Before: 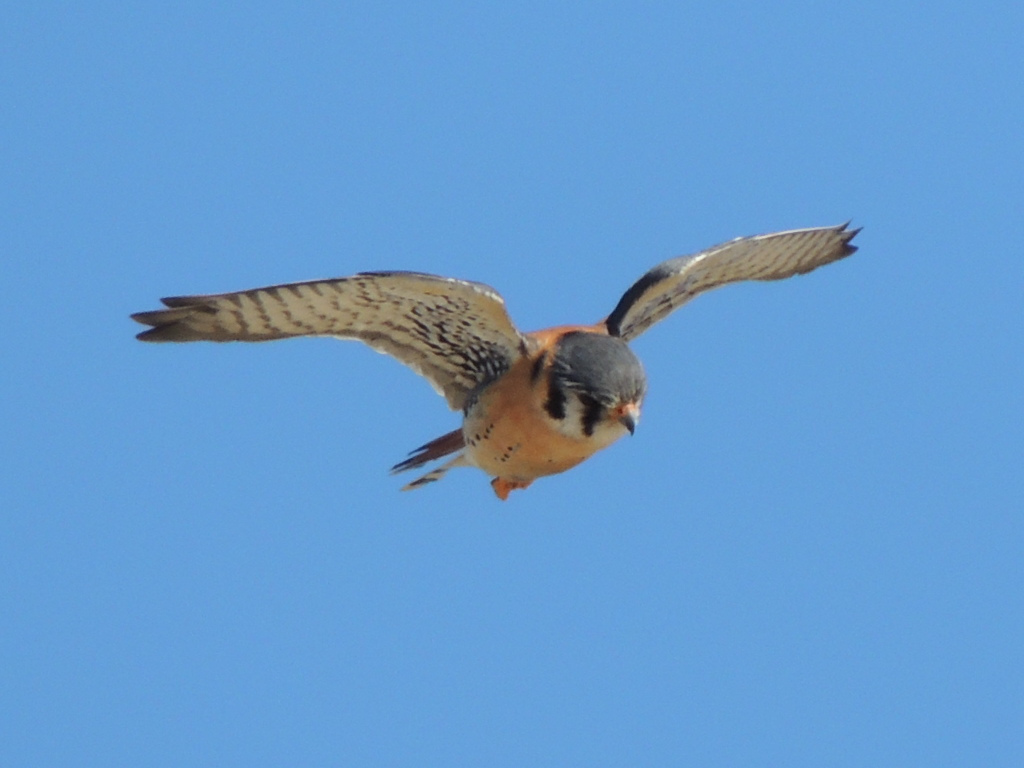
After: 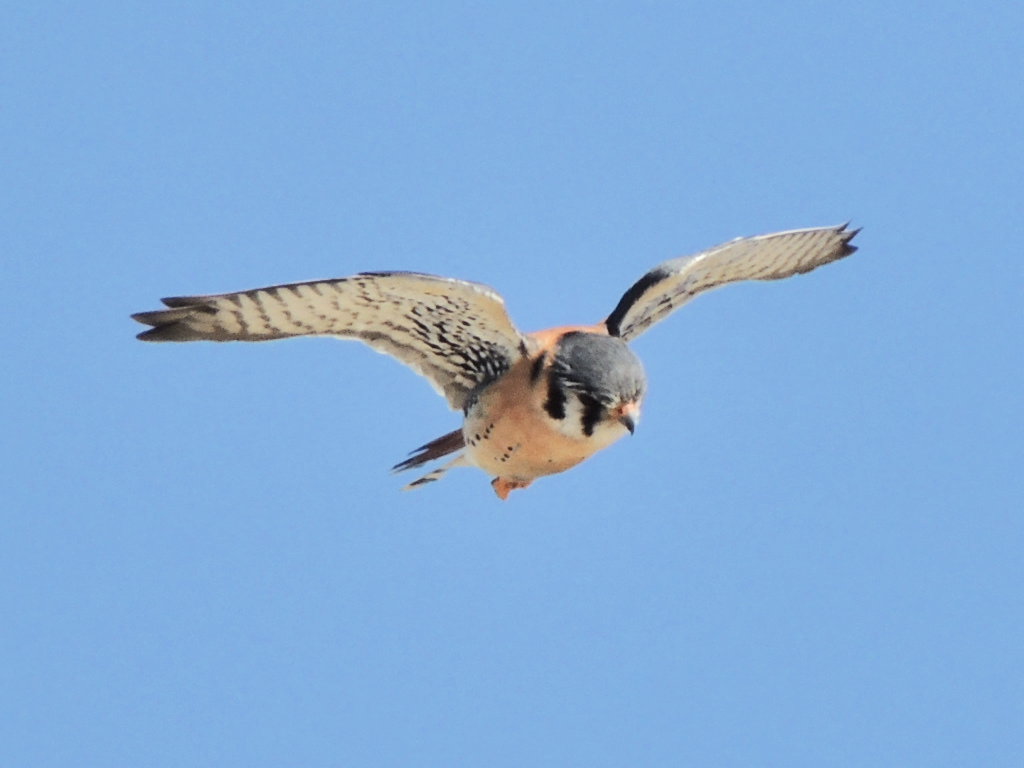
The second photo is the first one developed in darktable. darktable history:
shadows and highlights: low approximation 0.01, soften with gaussian
levels: mode automatic
tone equalizer: -7 EV 0.144 EV, -6 EV 0.589 EV, -5 EV 1.15 EV, -4 EV 1.34 EV, -3 EV 1.12 EV, -2 EV 0.6 EV, -1 EV 0.159 EV, edges refinement/feathering 500, mask exposure compensation -1.57 EV, preserve details no
contrast brightness saturation: contrast 0.098, saturation -0.29
